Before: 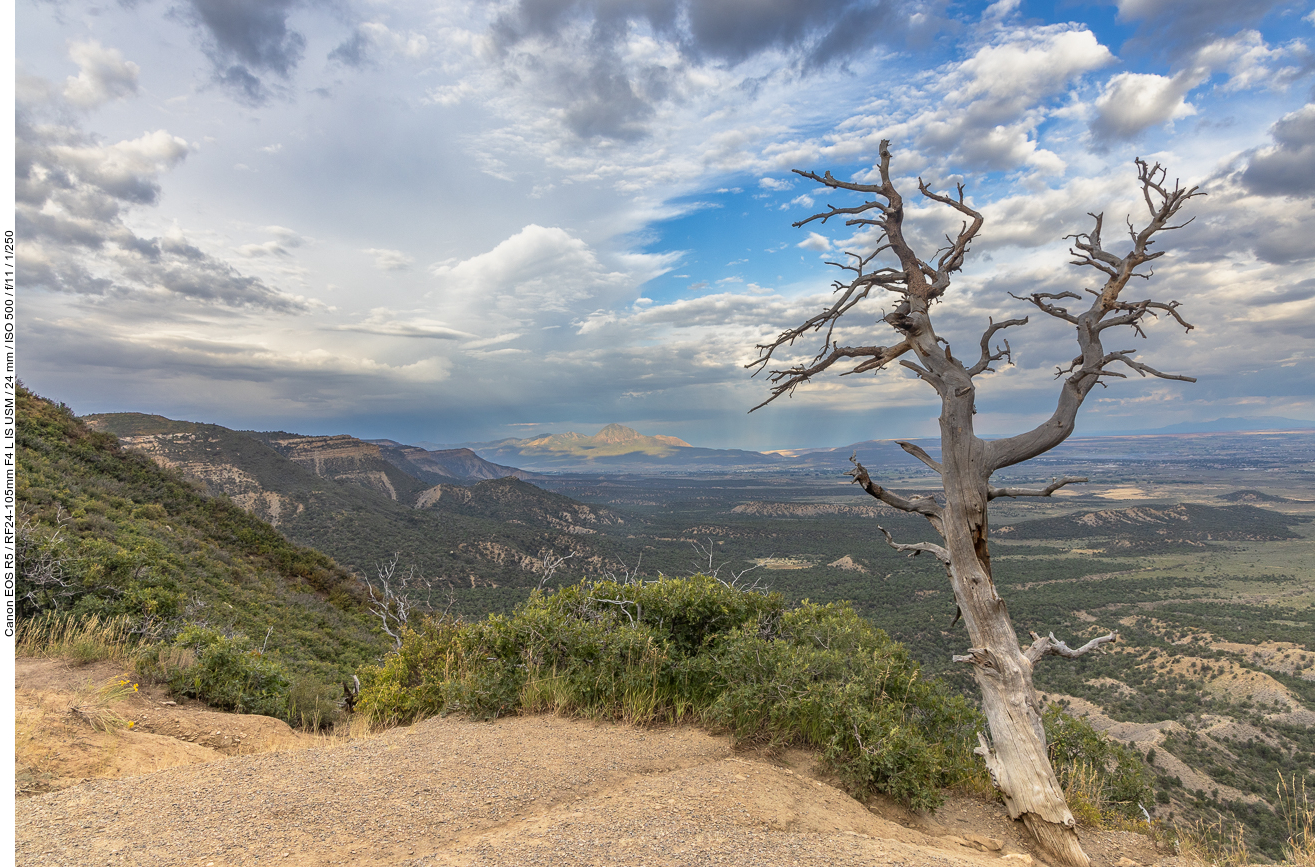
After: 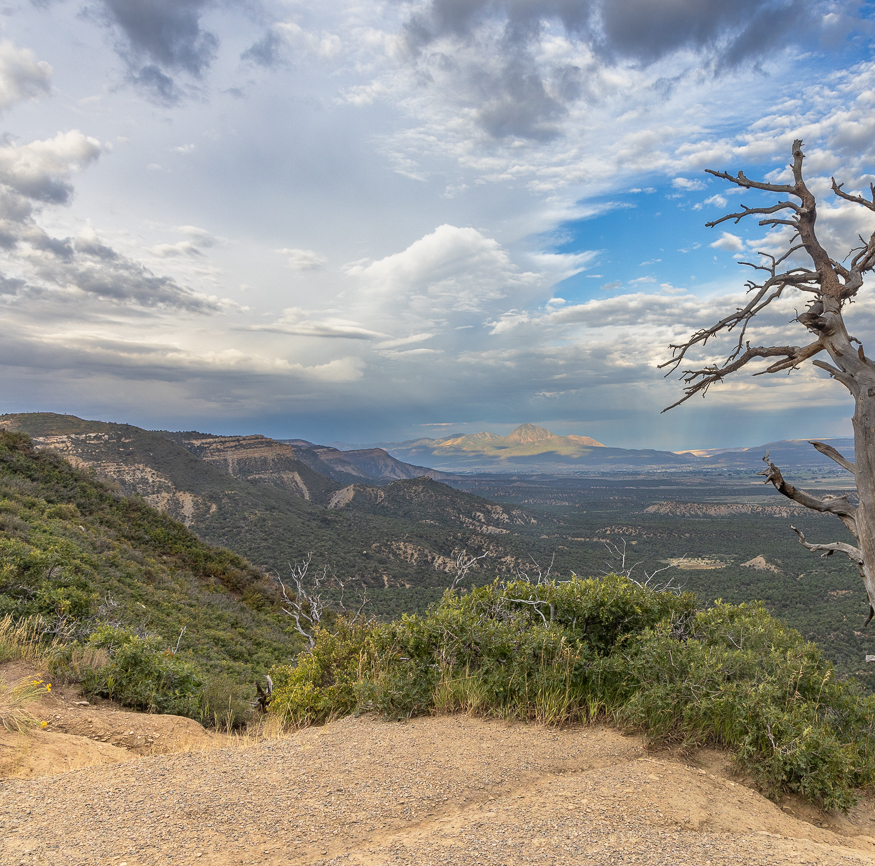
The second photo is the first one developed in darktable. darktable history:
crop and rotate: left 6.658%, right 26.787%
